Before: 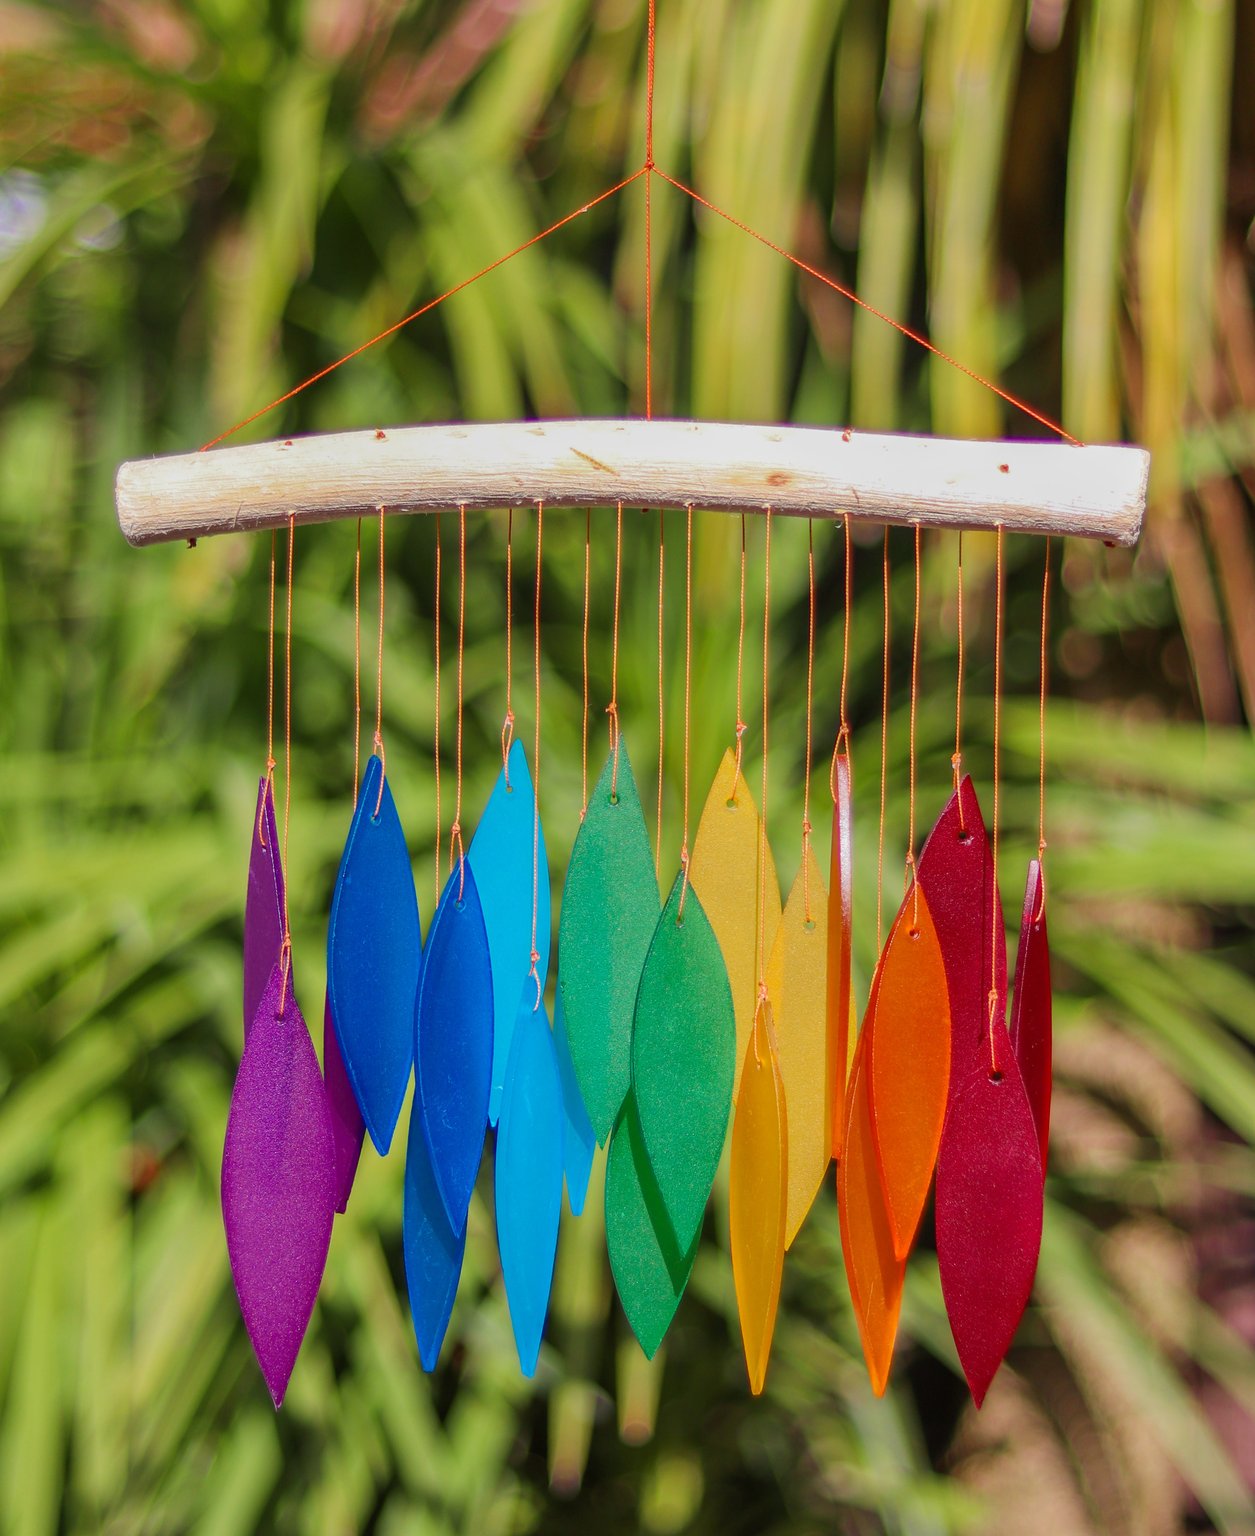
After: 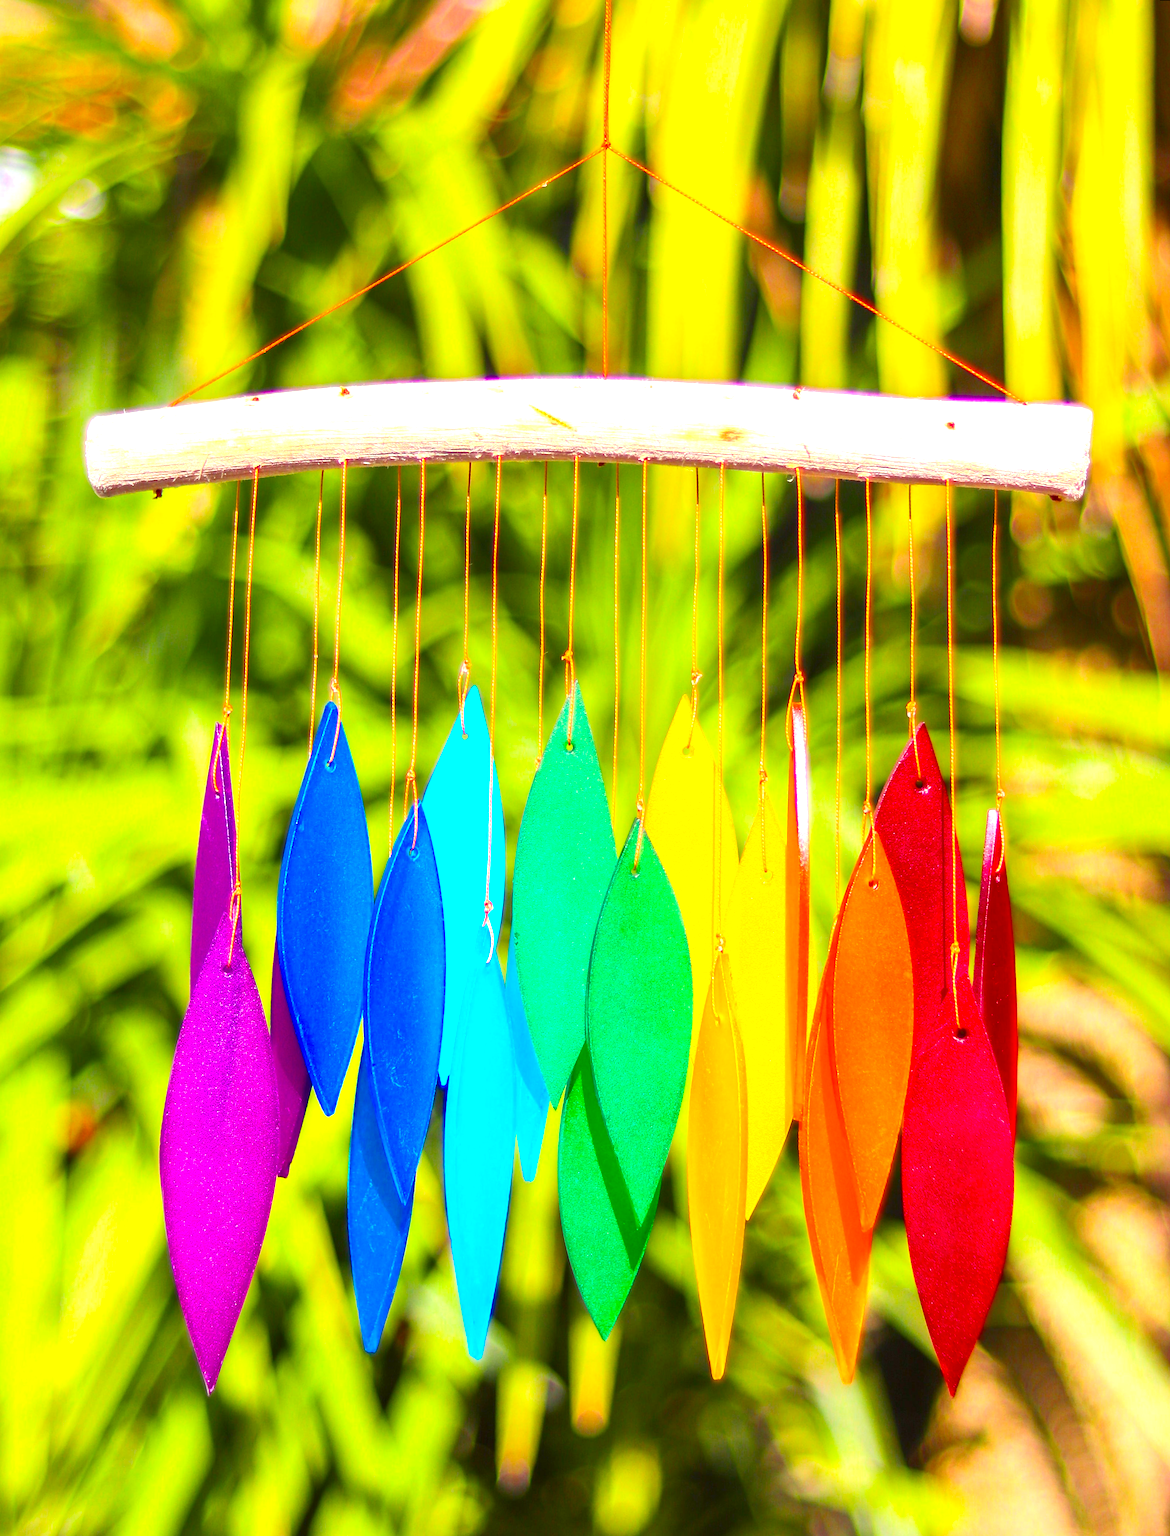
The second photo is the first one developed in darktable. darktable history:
contrast brightness saturation: contrast 0.14
color balance rgb: linear chroma grading › global chroma 15%, perceptual saturation grading › global saturation 30%
rotate and perspective: rotation 0.215°, lens shift (vertical) -0.139, crop left 0.069, crop right 0.939, crop top 0.002, crop bottom 0.996
exposure: black level correction 0, exposure 1.388 EV, compensate exposure bias true, compensate highlight preservation false
